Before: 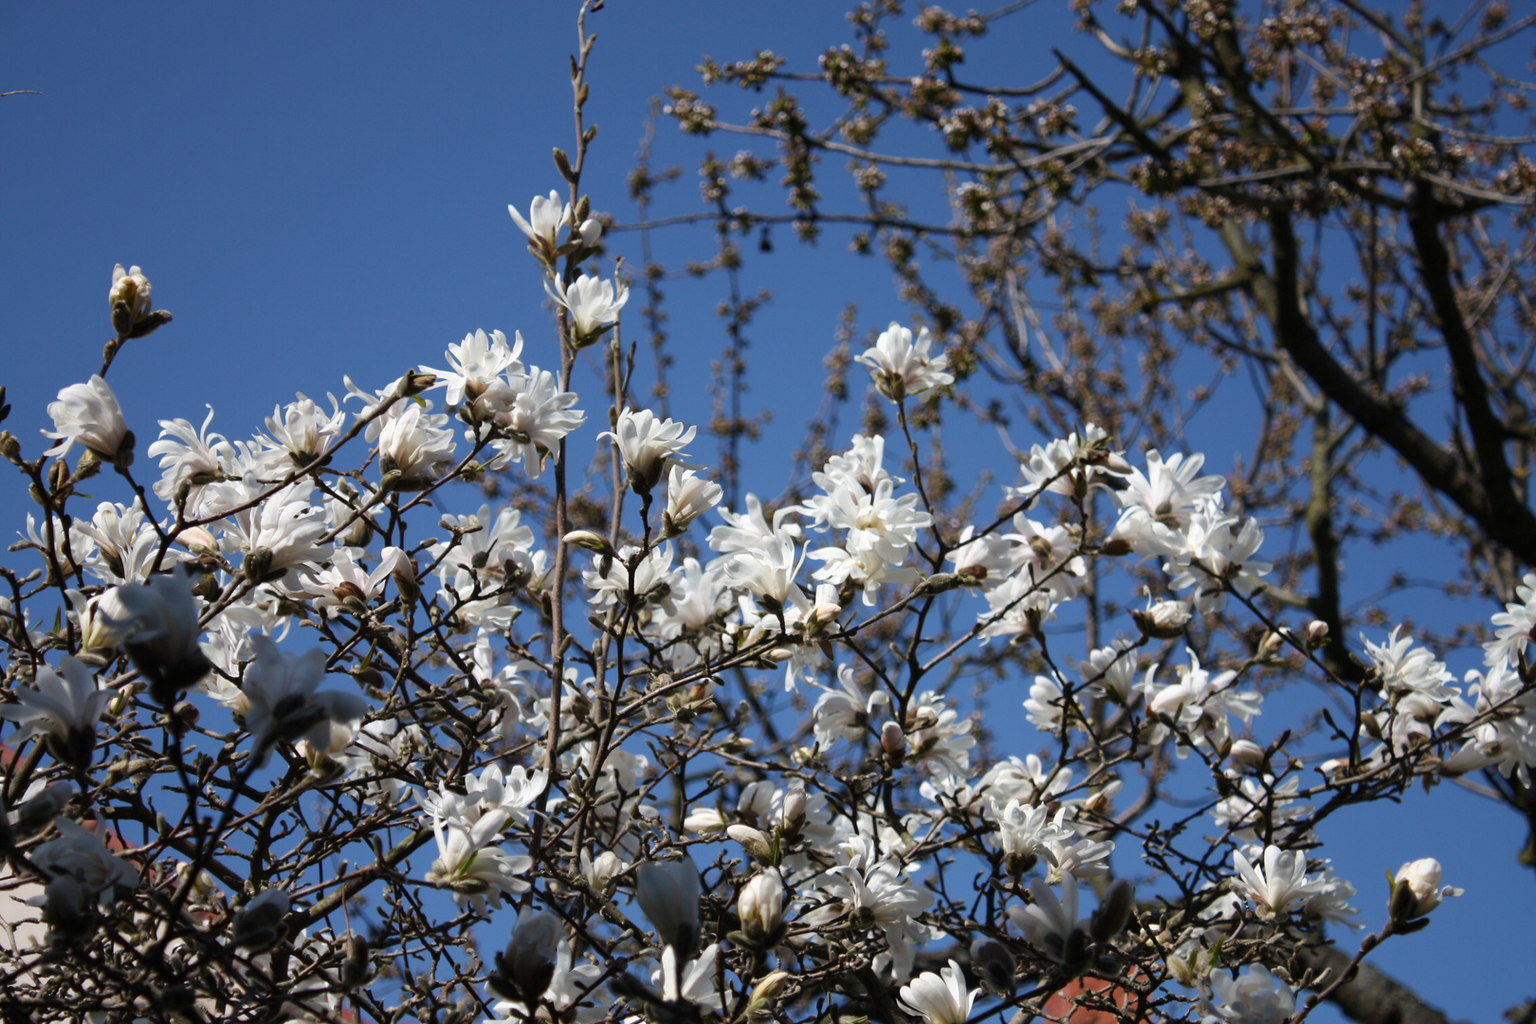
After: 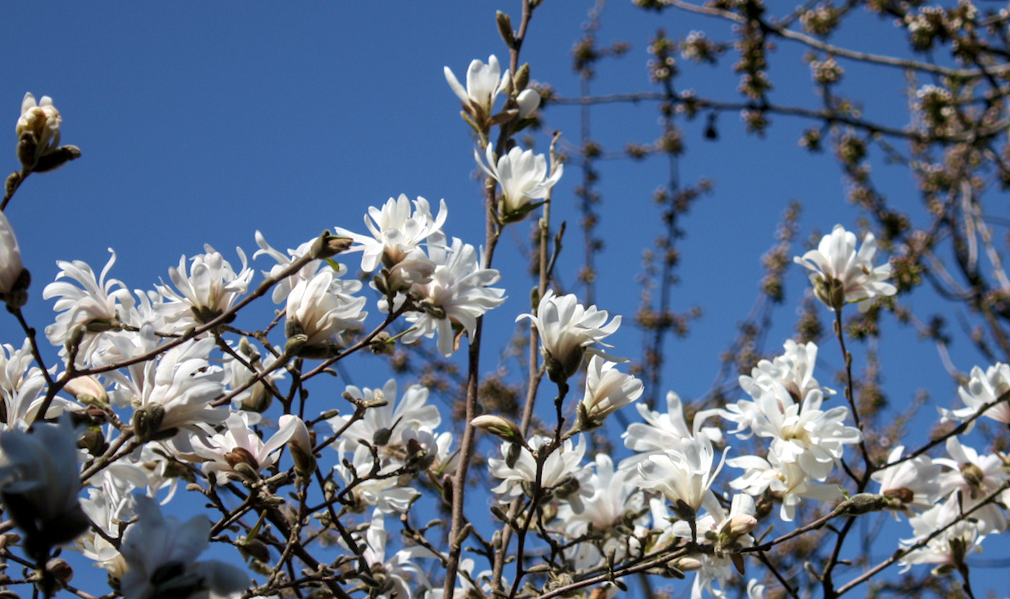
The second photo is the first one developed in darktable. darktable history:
crop and rotate: angle -4.99°, left 2.122%, top 6.945%, right 27.566%, bottom 30.519%
local contrast: on, module defaults
velvia: on, module defaults
